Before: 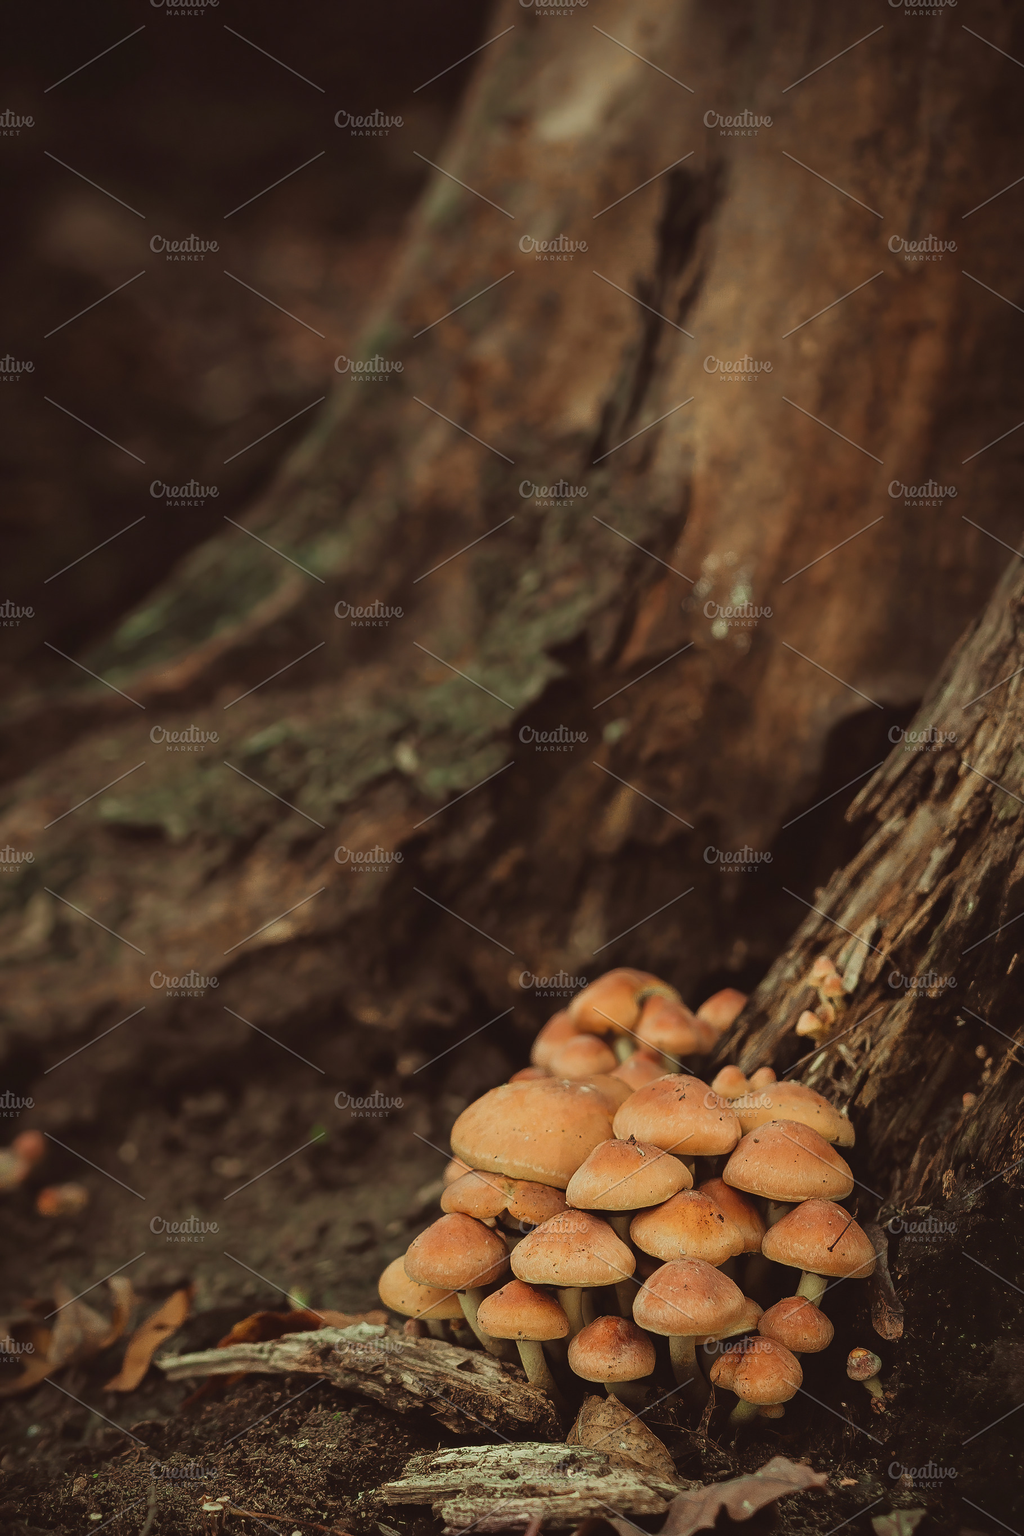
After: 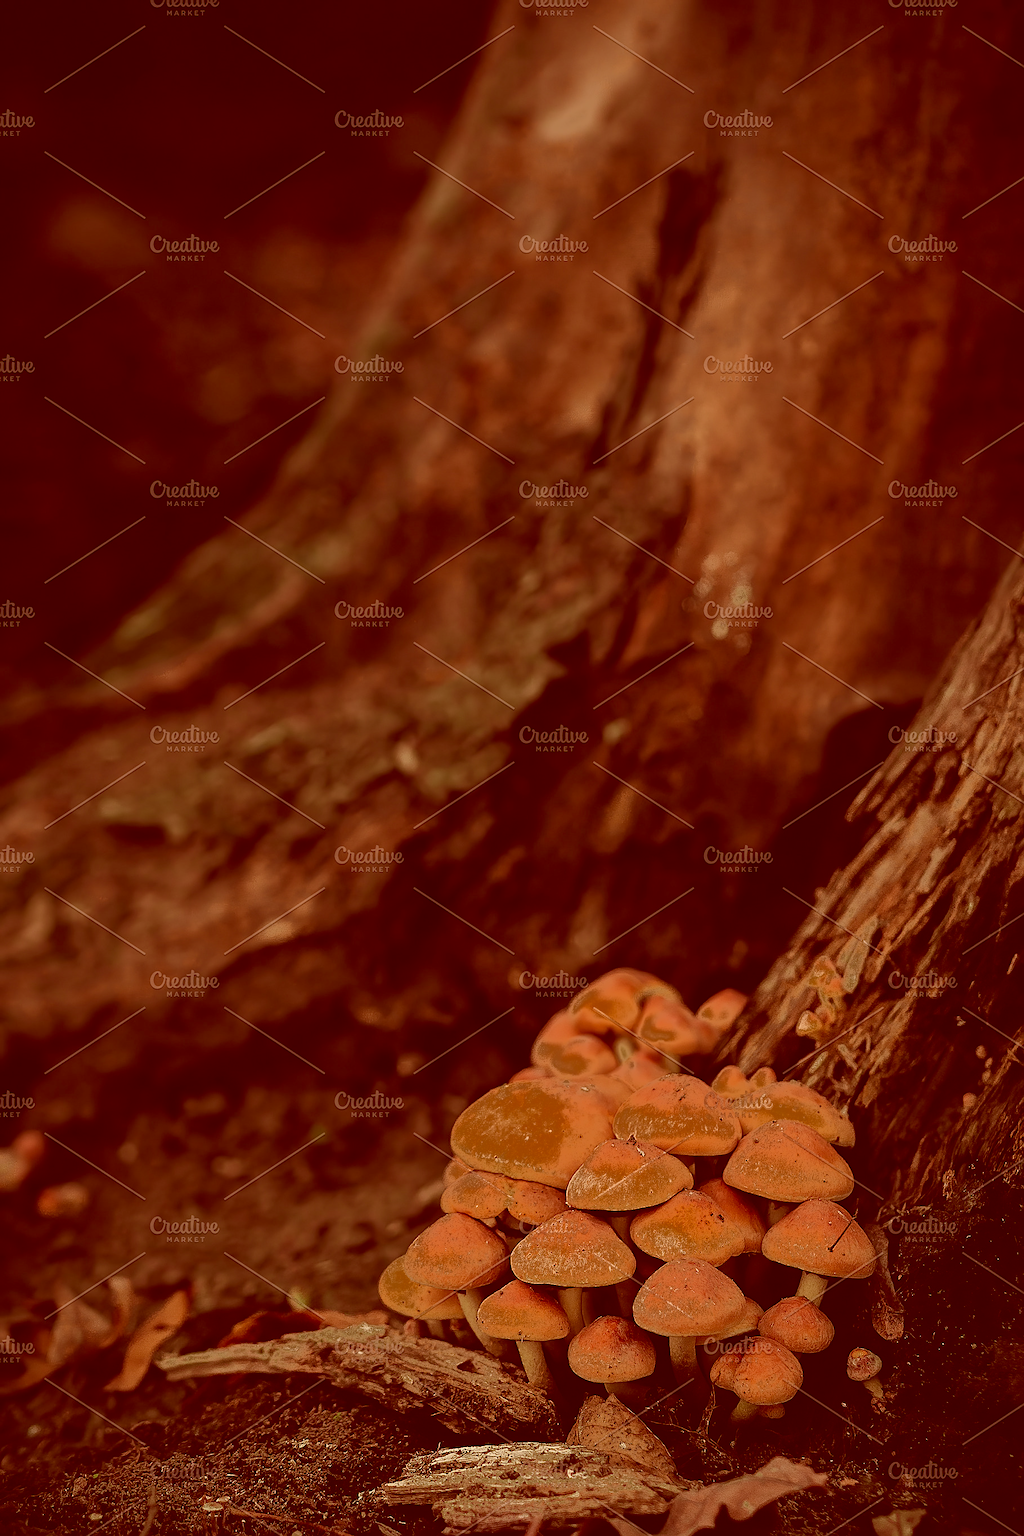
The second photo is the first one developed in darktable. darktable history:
sharpen: on, module defaults
color correction: highlights a* 9.03, highlights b* 8.71, shadows a* 40, shadows b* 40, saturation 0.8
fill light: exposure -0.73 EV, center 0.69, width 2.2
